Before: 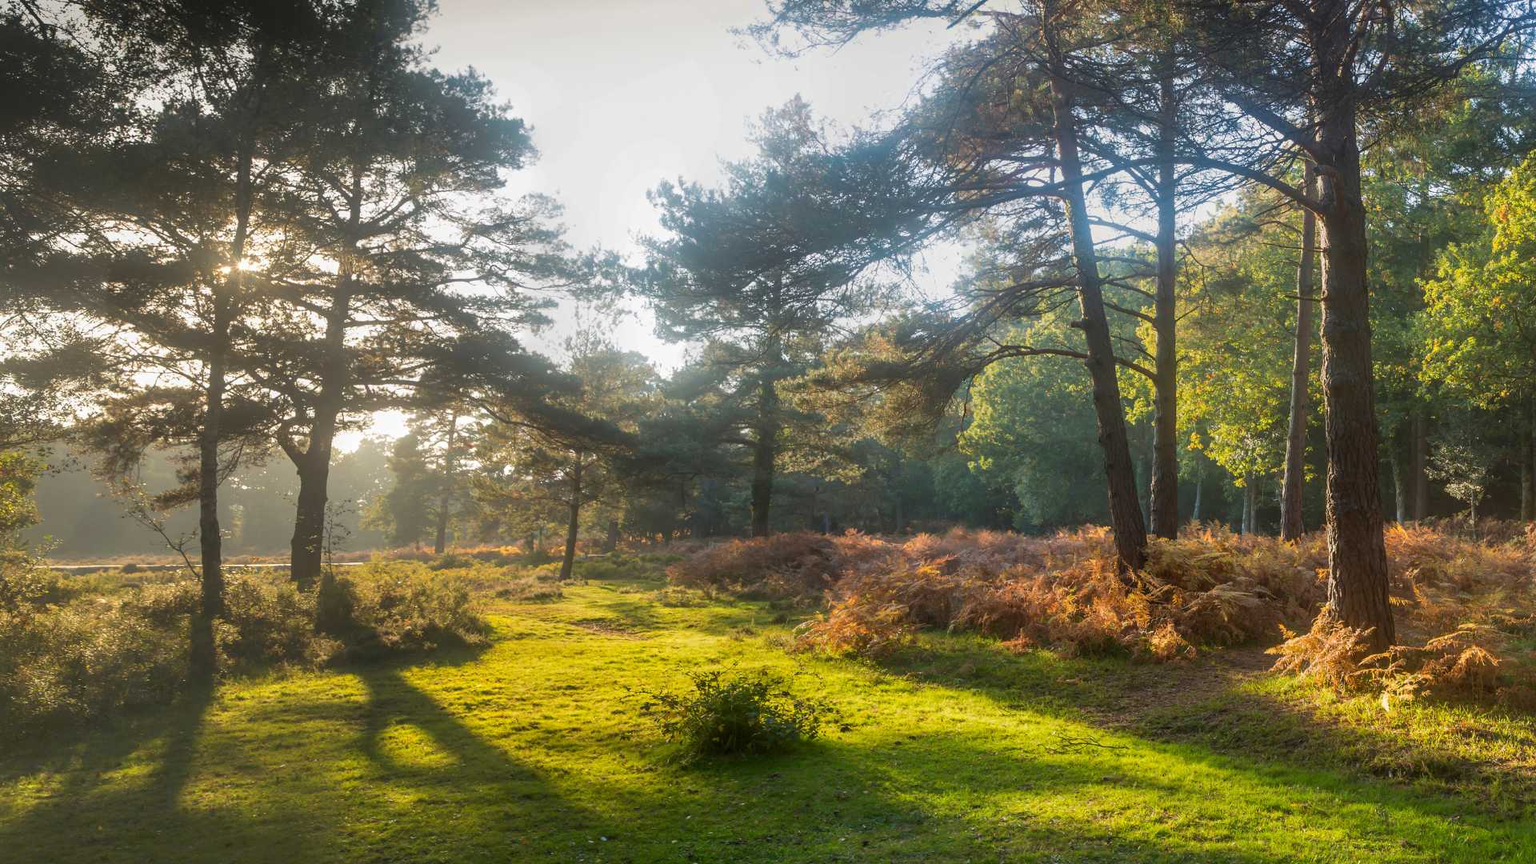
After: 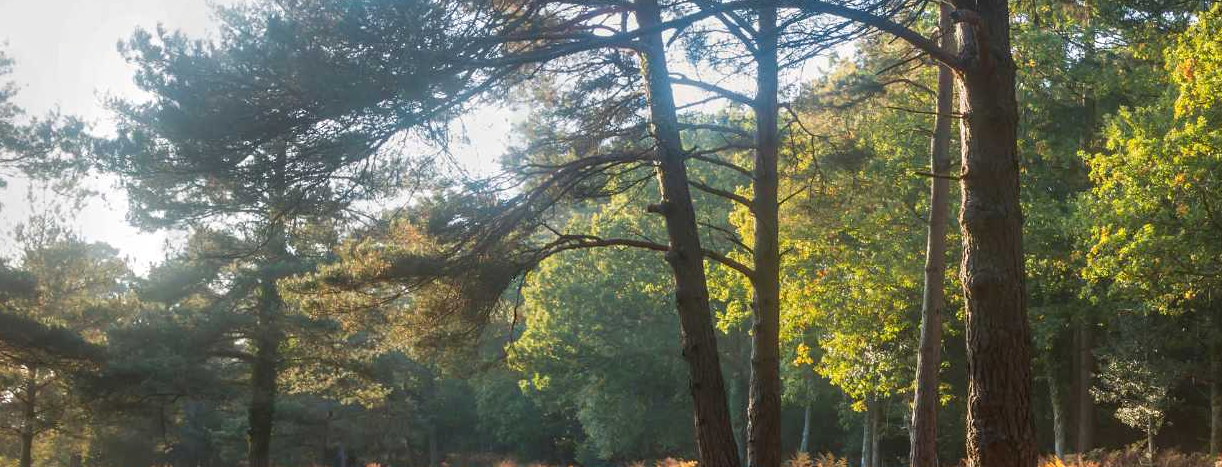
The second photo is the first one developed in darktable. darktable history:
crop: left 36.005%, top 18.293%, right 0.31%, bottom 38.444%
tone equalizer: on, module defaults
contrast equalizer: octaves 7, y [[0.6 ×6], [0.55 ×6], [0 ×6], [0 ×6], [0 ×6]], mix 0.3
